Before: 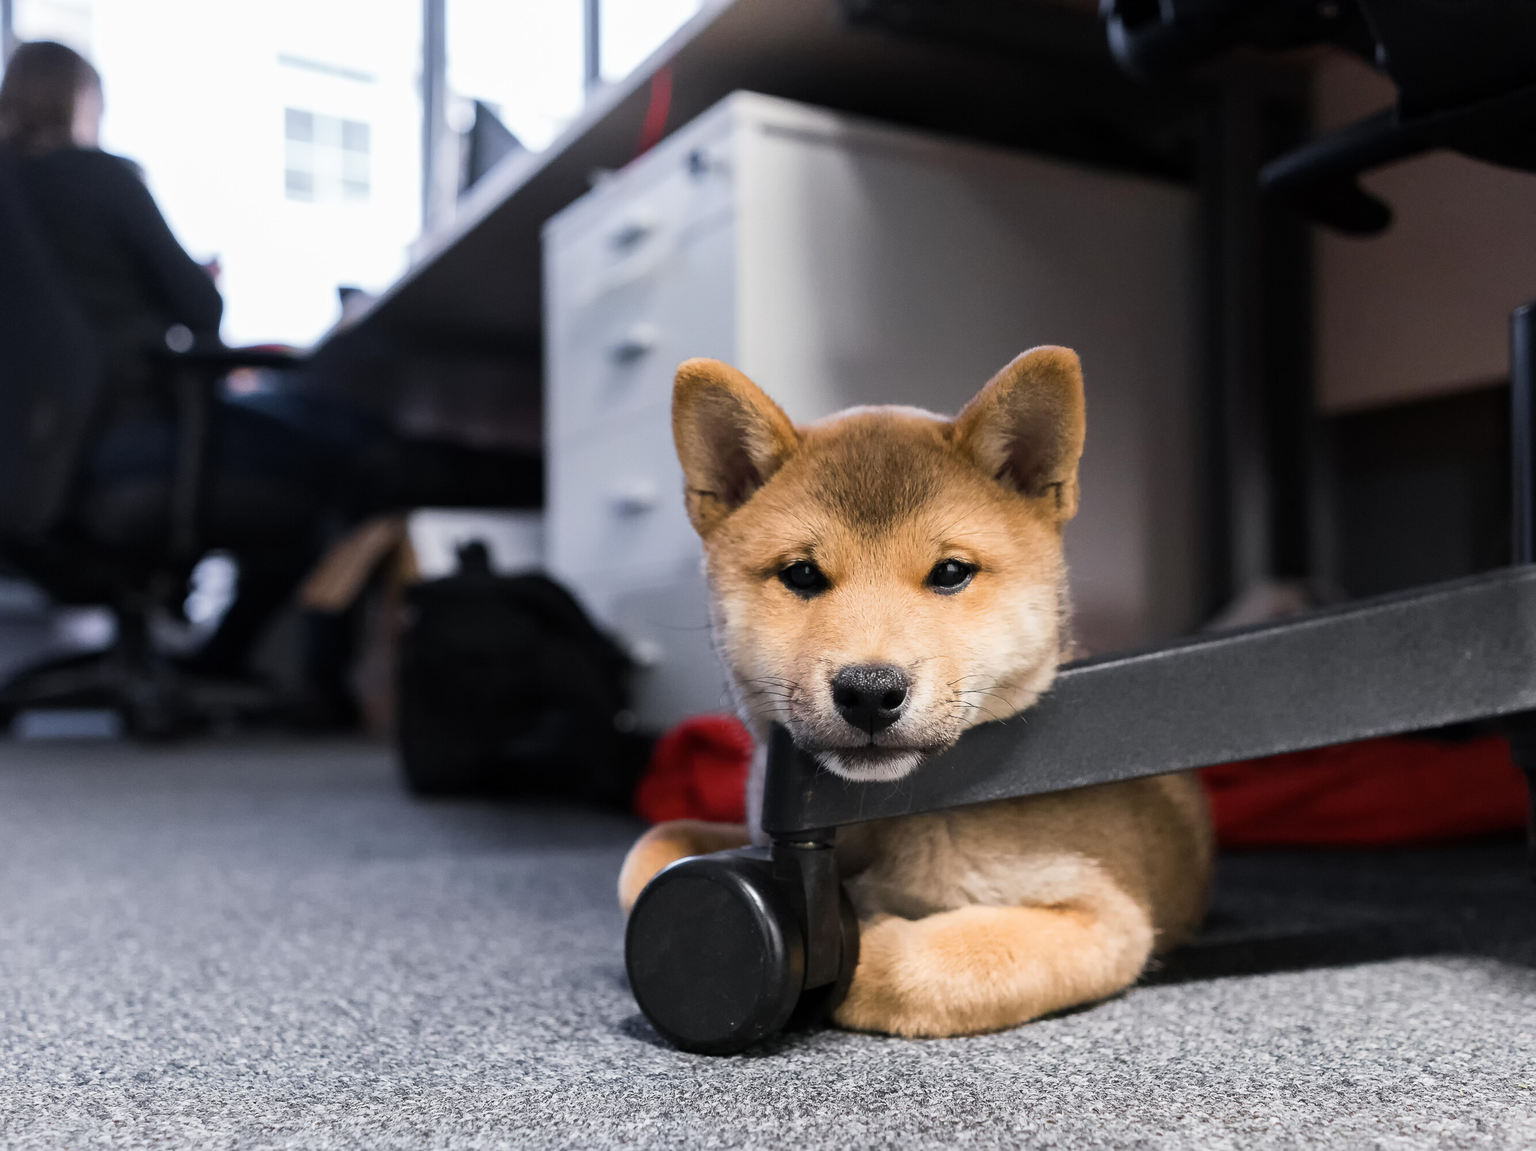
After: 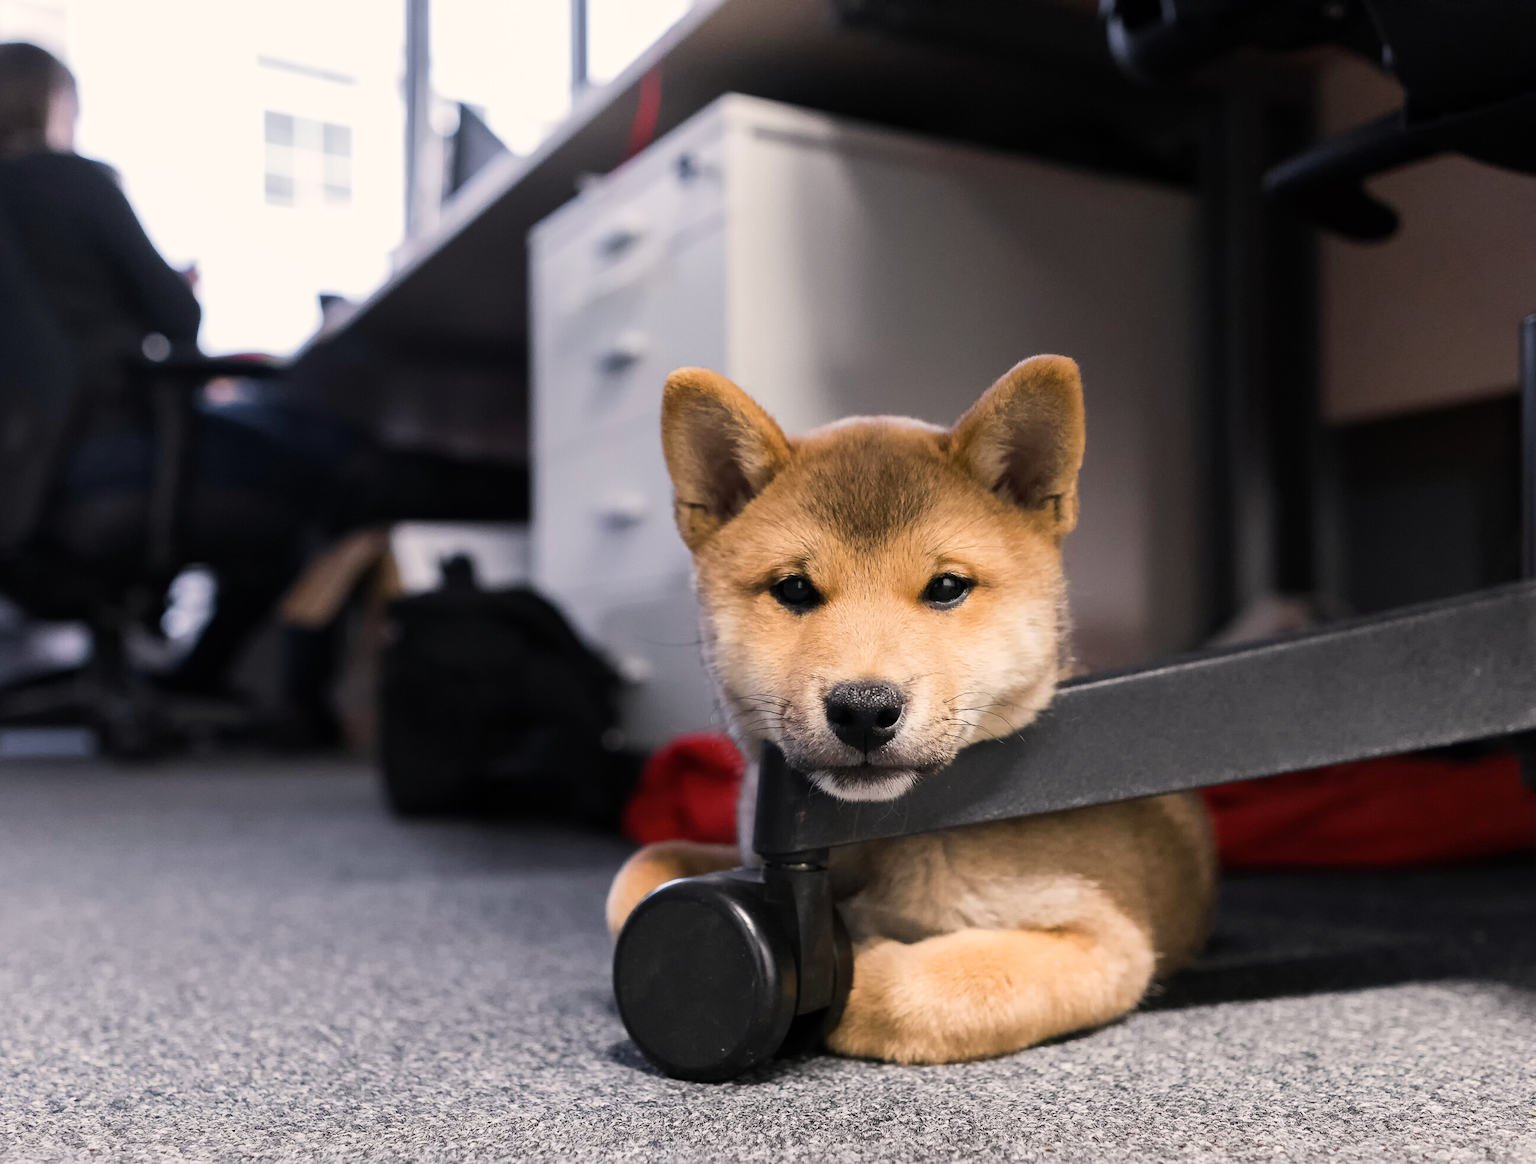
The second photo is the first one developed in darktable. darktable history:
crop and rotate: left 1.774%, right 0.633%, bottom 1.28%
color correction: highlights a* 3.84, highlights b* 5.07
